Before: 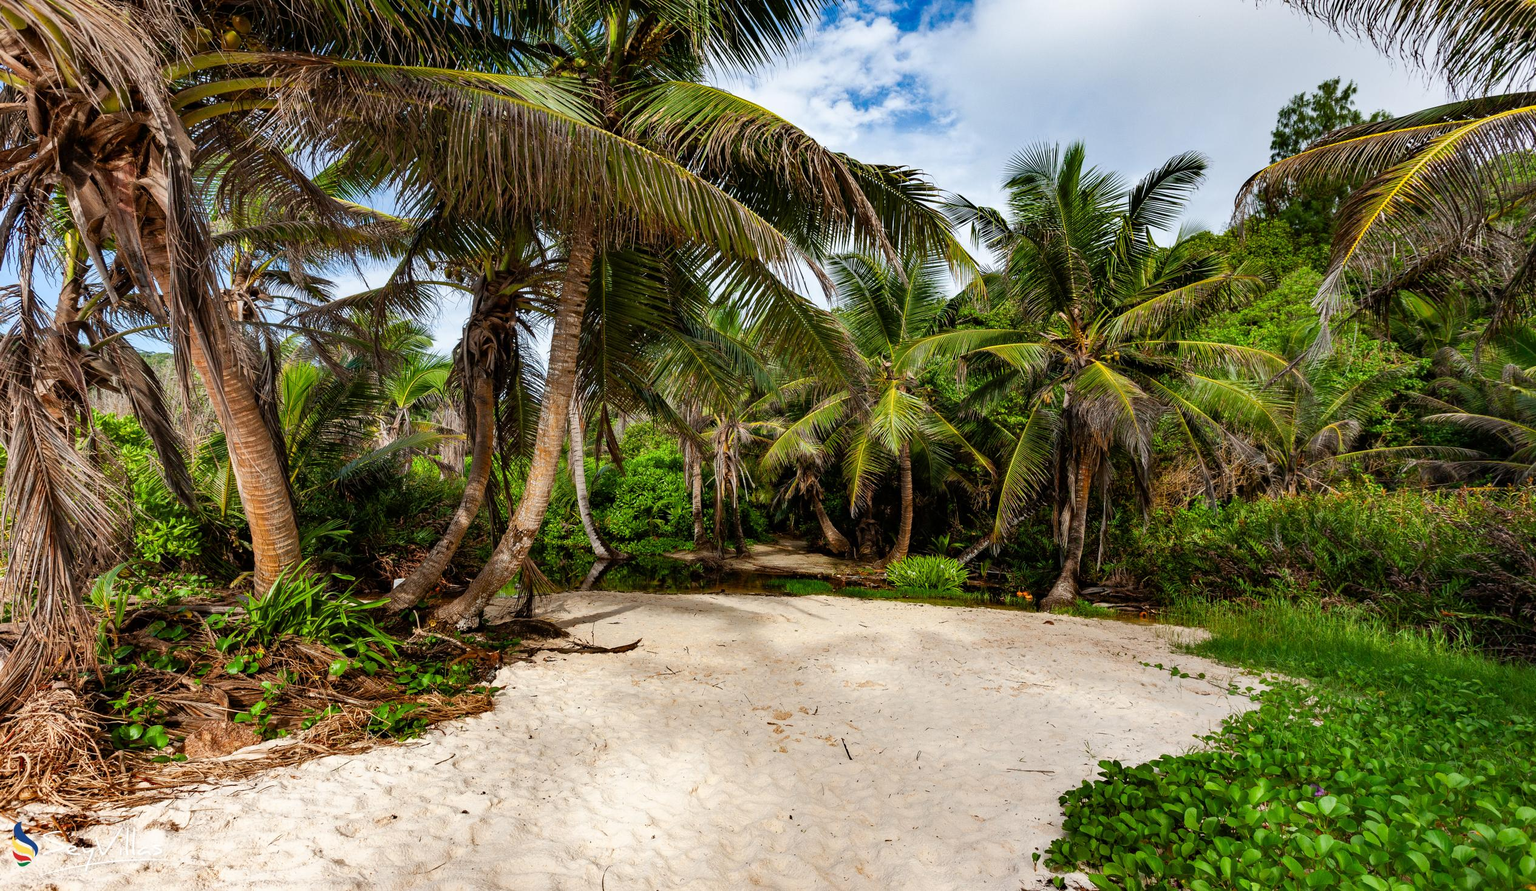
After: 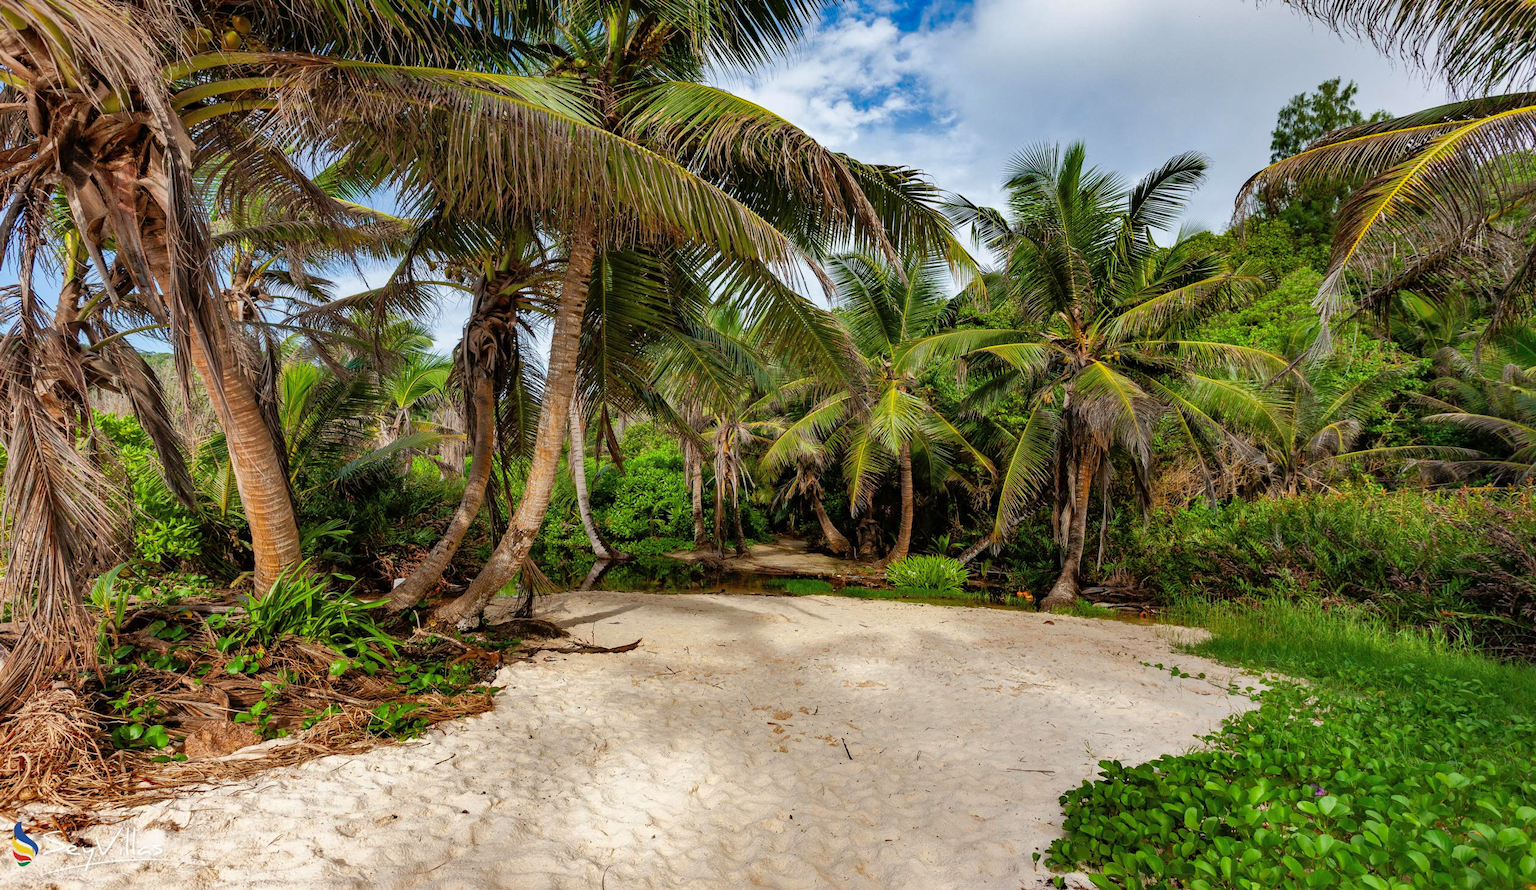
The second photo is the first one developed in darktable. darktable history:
shadows and highlights: on, module defaults
velvia: strength 9.25%
